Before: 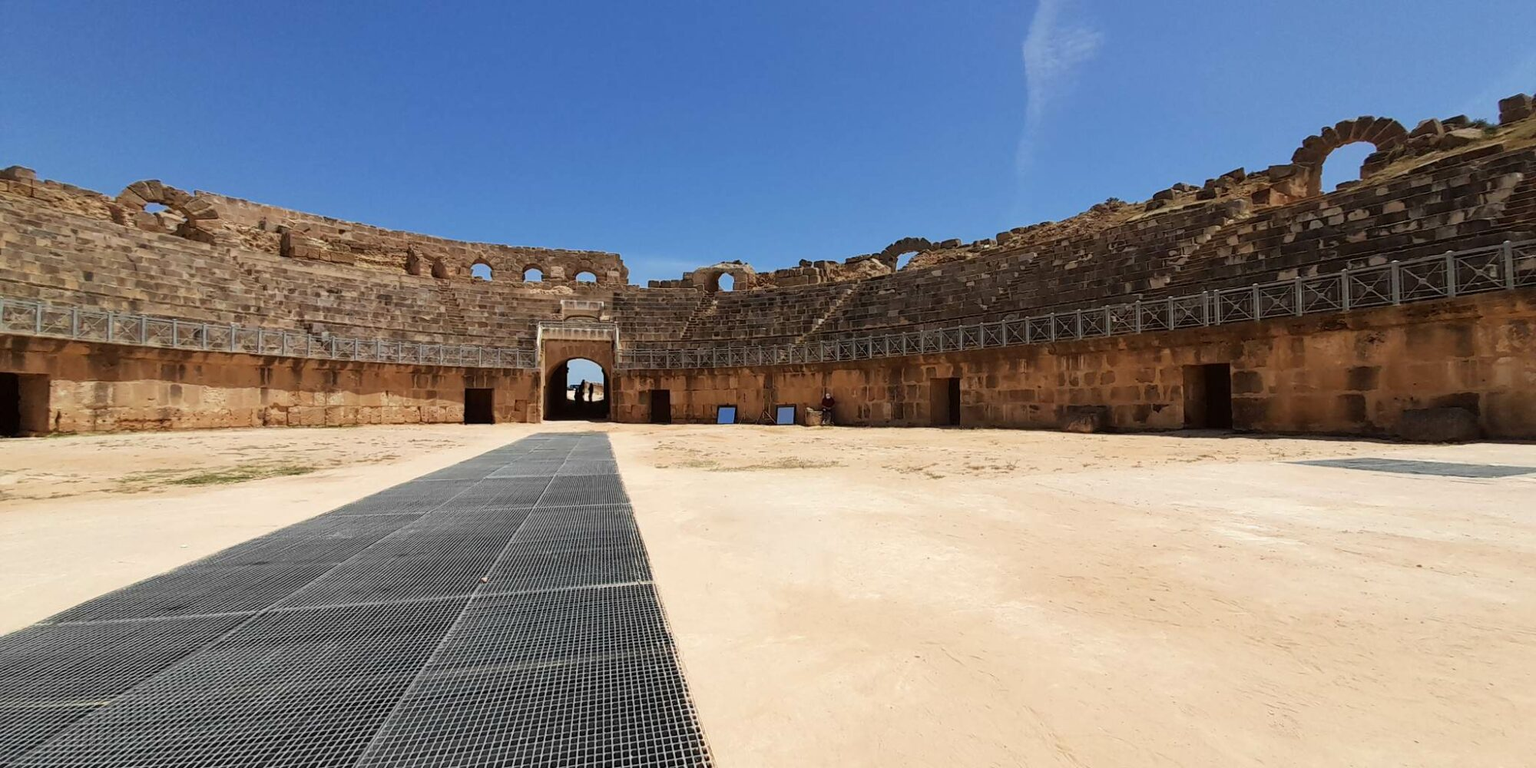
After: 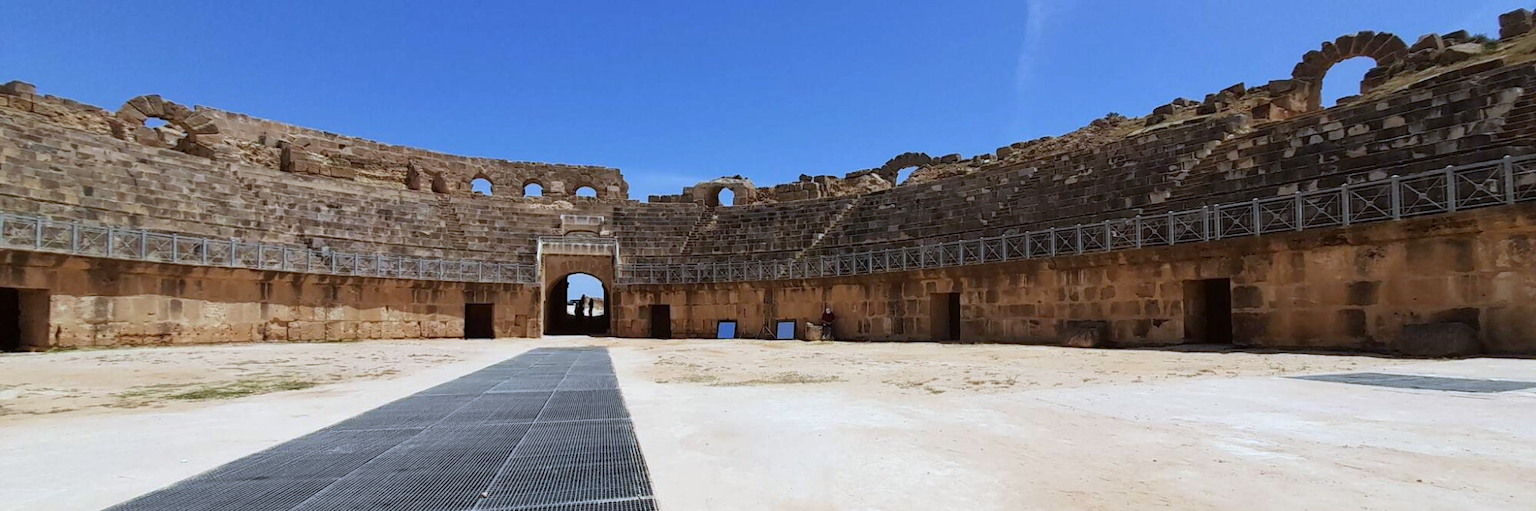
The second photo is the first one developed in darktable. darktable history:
crop: top 11.166%, bottom 22.168%
white balance: red 0.926, green 1.003, blue 1.133
